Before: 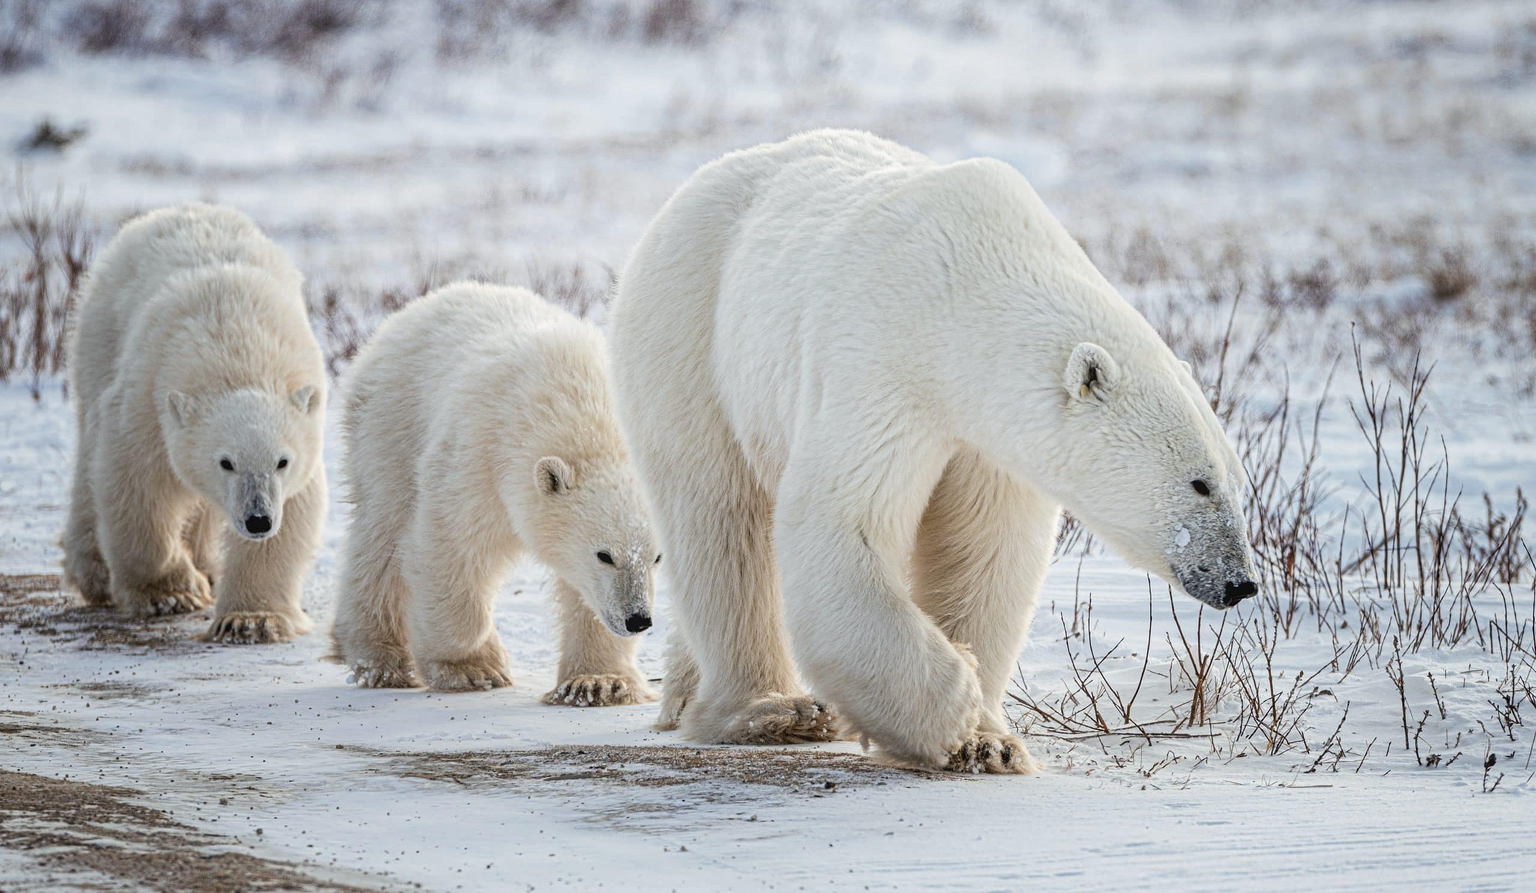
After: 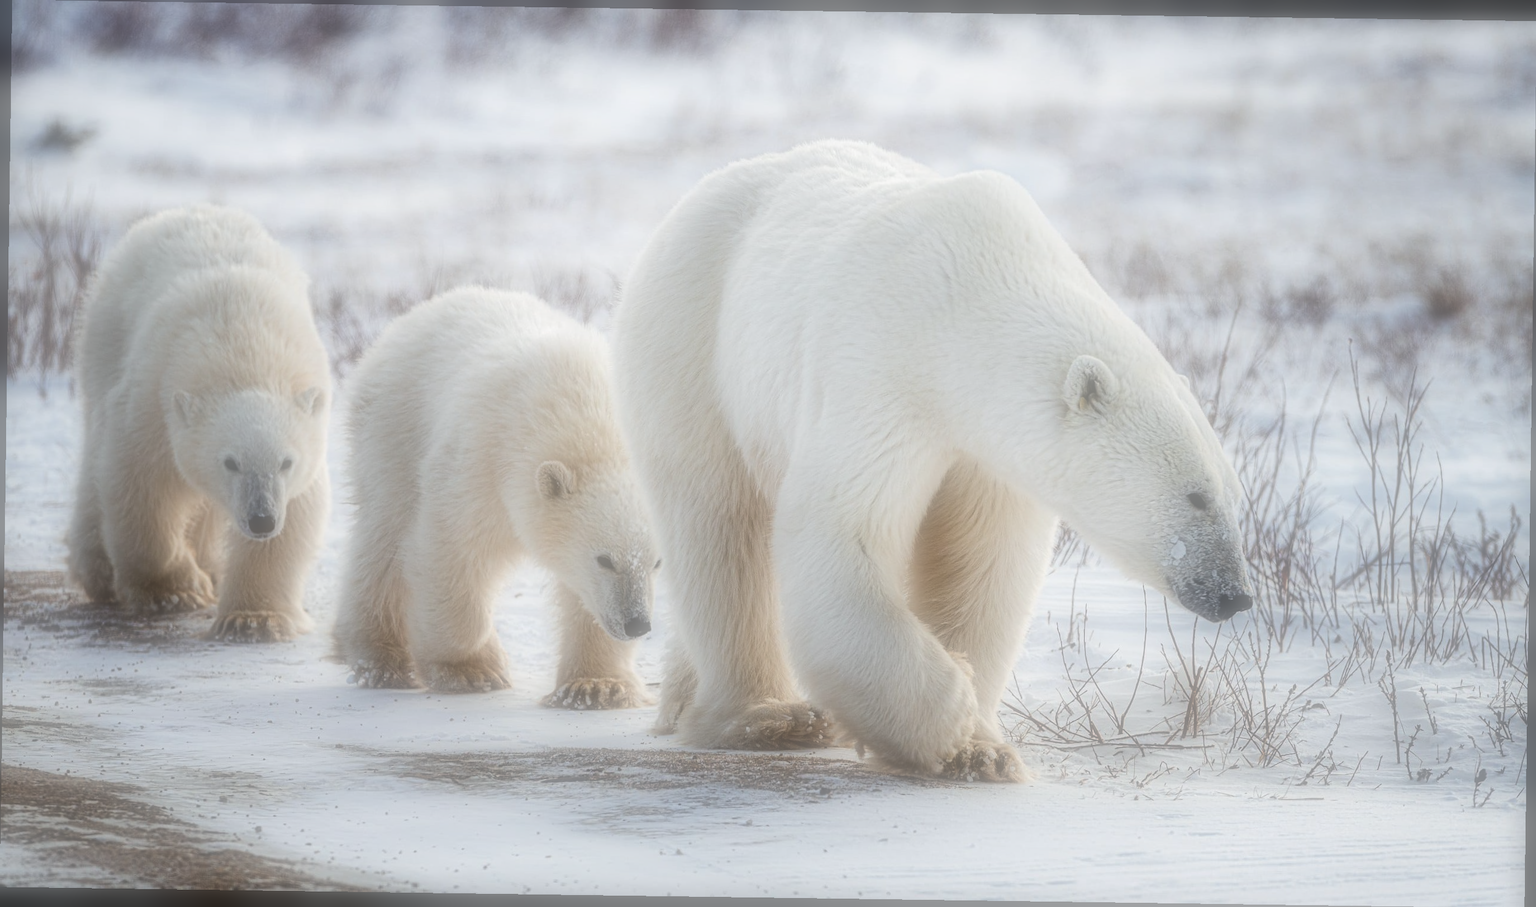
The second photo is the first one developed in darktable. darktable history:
soften: on, module defaults
rotate and perspective: rotation 0.8°, automatic cropping off
